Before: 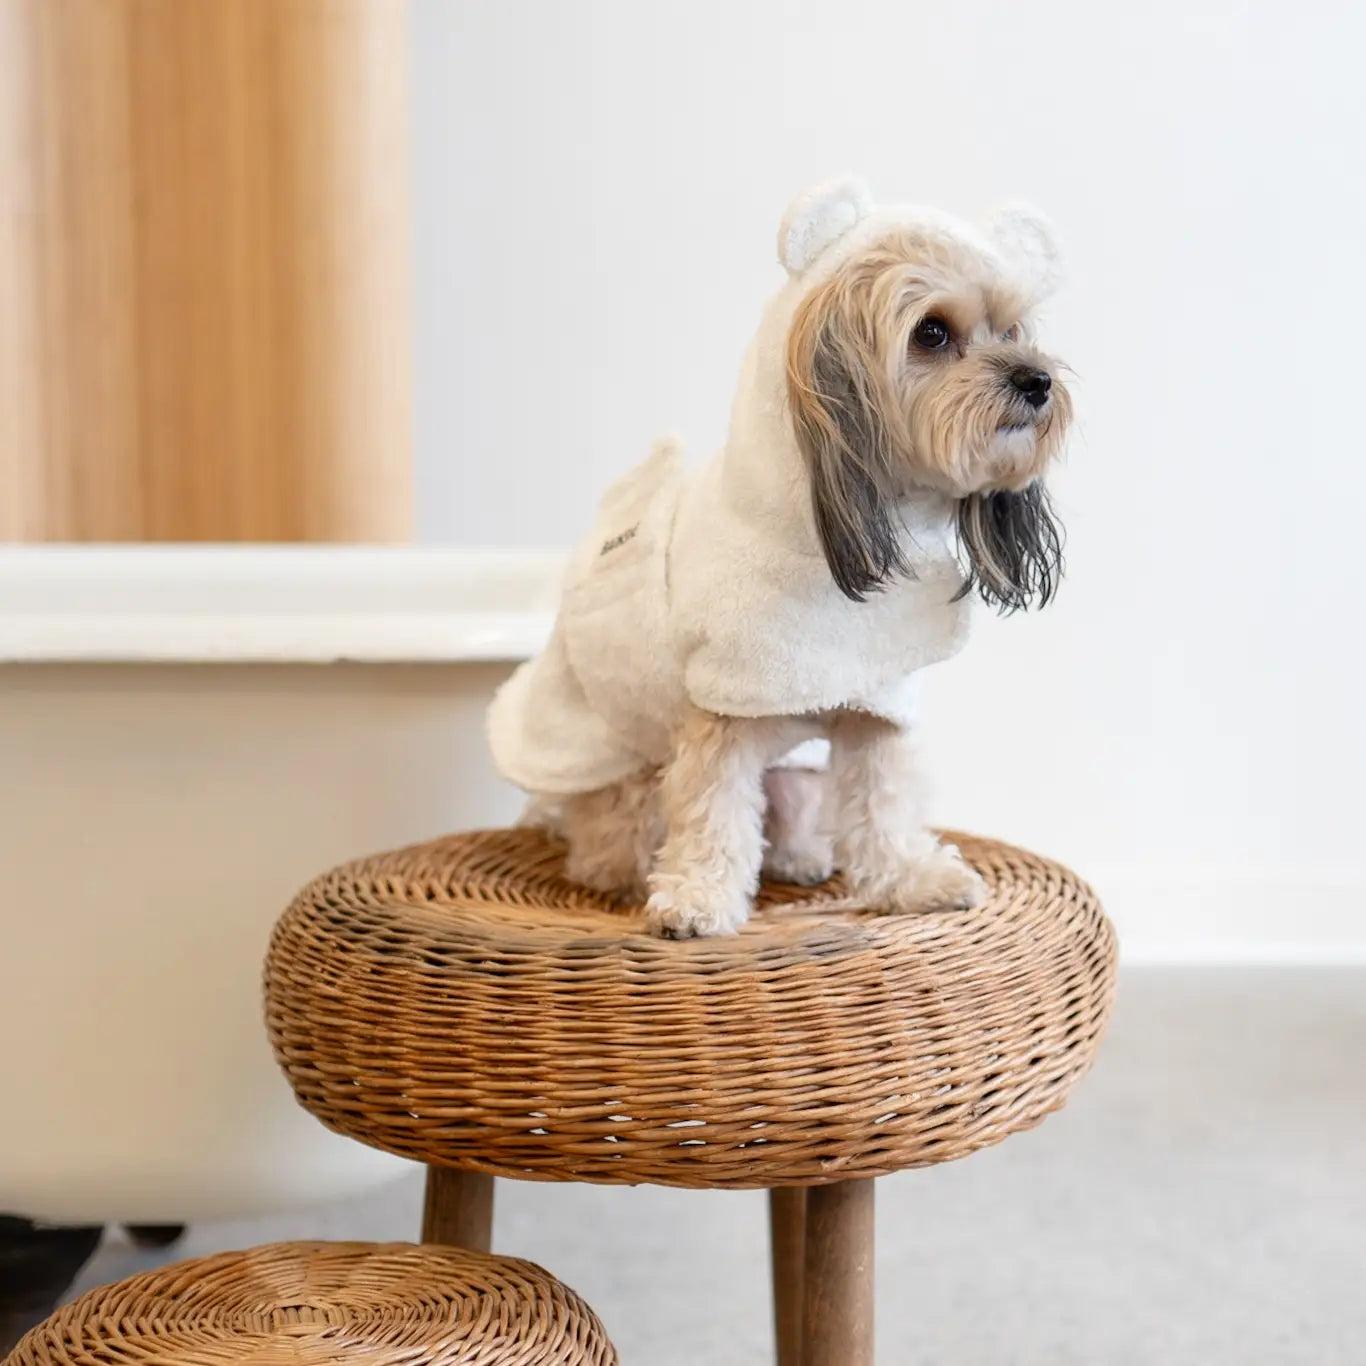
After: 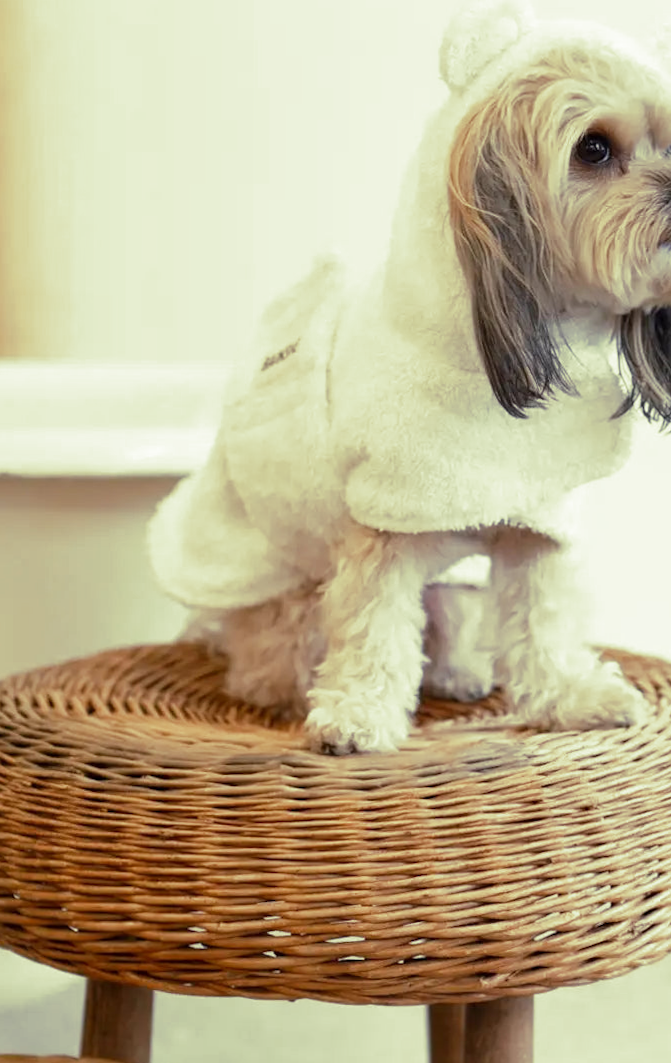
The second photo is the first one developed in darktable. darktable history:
split-toning: shadows › hue 290.82°, shadows › saturation 0.34, highlights › saturation 0.38, balance 0, compress 50%
crop and rotate: angle 0.02°, left 24.353%, top 13.219%, right 26.156%, bottom 8.224%
white balance: red 1, blue 1
rotate and perspective: rotation 0.192°, lens shift (horizontal) -0.015, crop left 0.005, crop right 0.996, crop top 0.006, crop bottom 0.99
